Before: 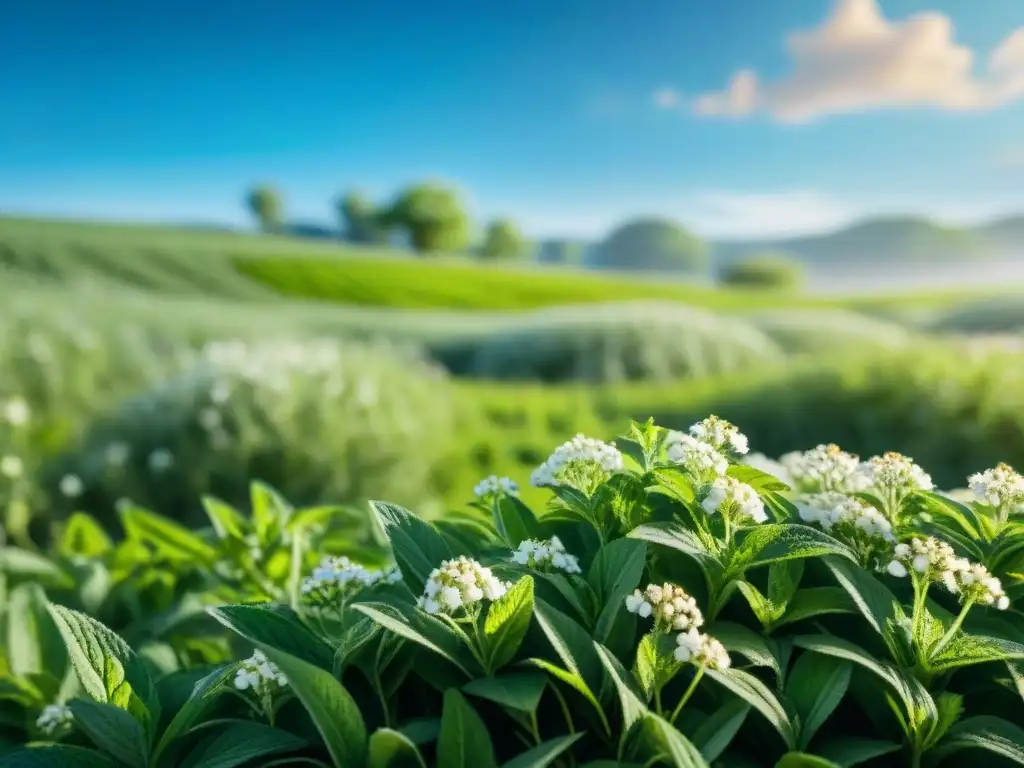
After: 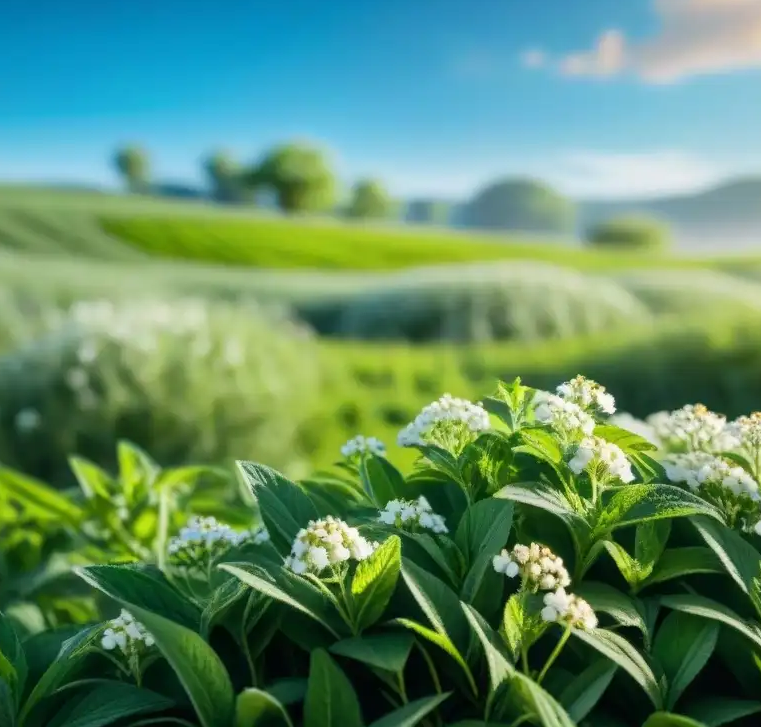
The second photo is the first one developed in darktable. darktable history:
crop and rotate: left 13.031%, top 5.245%, right 12.586%
